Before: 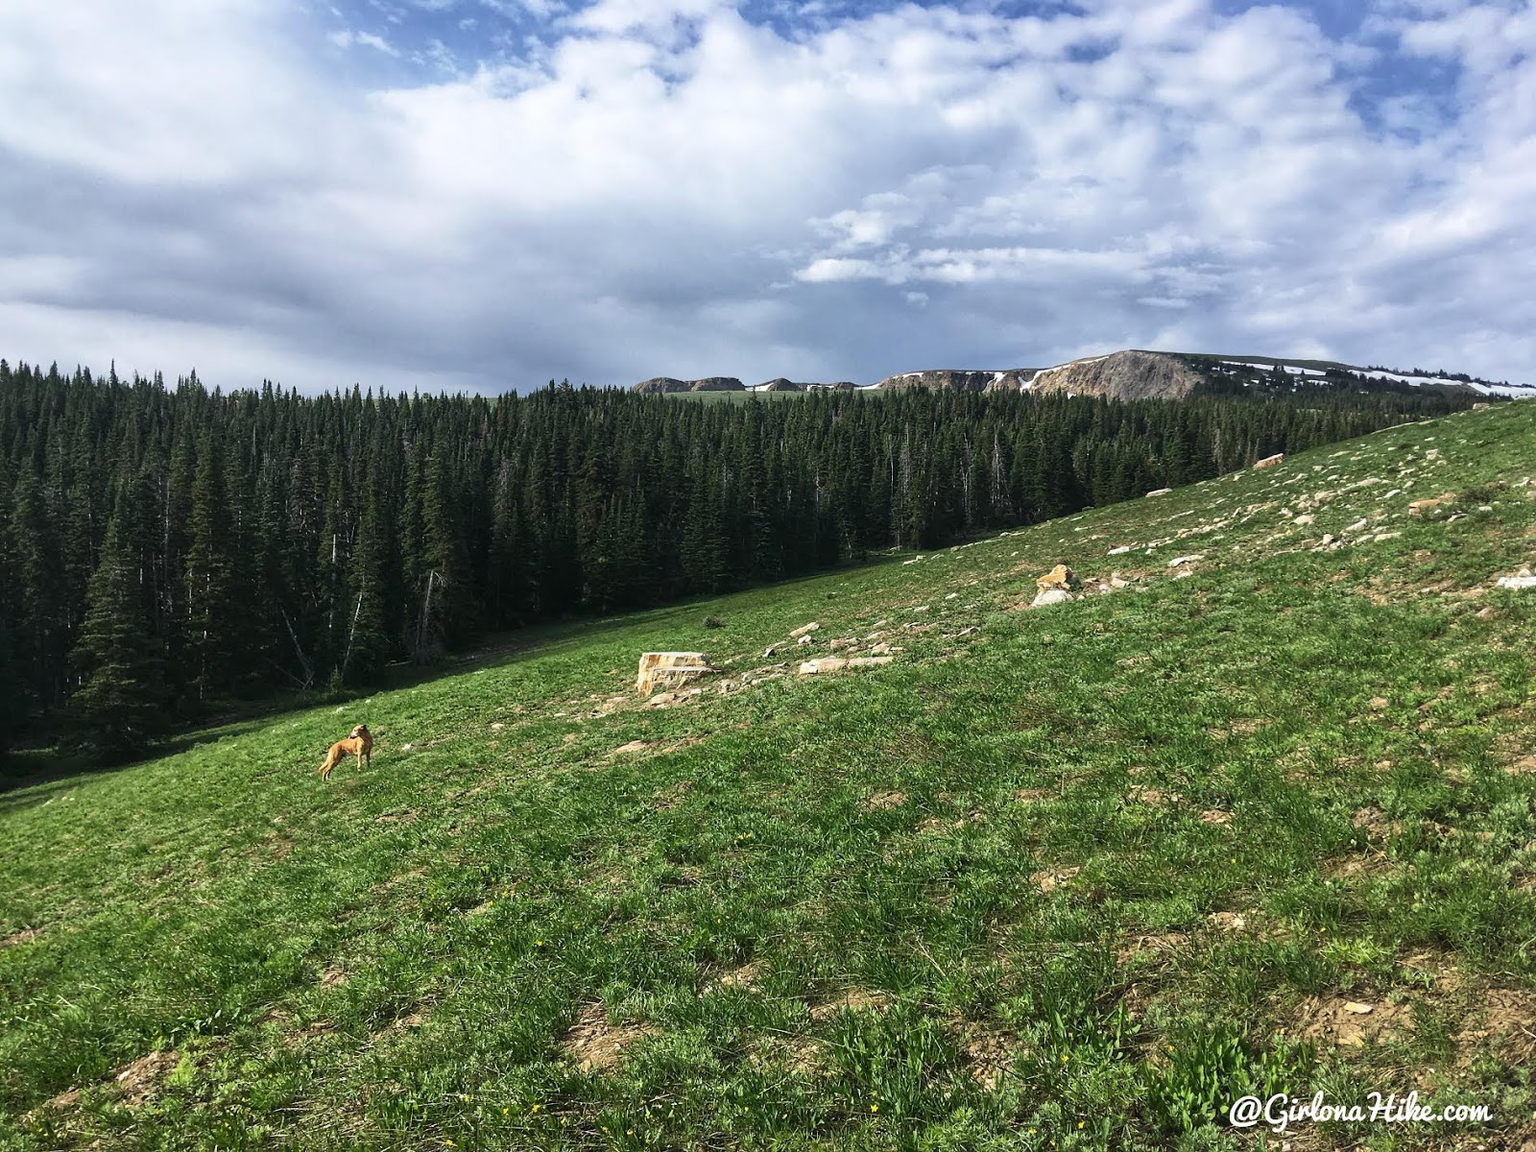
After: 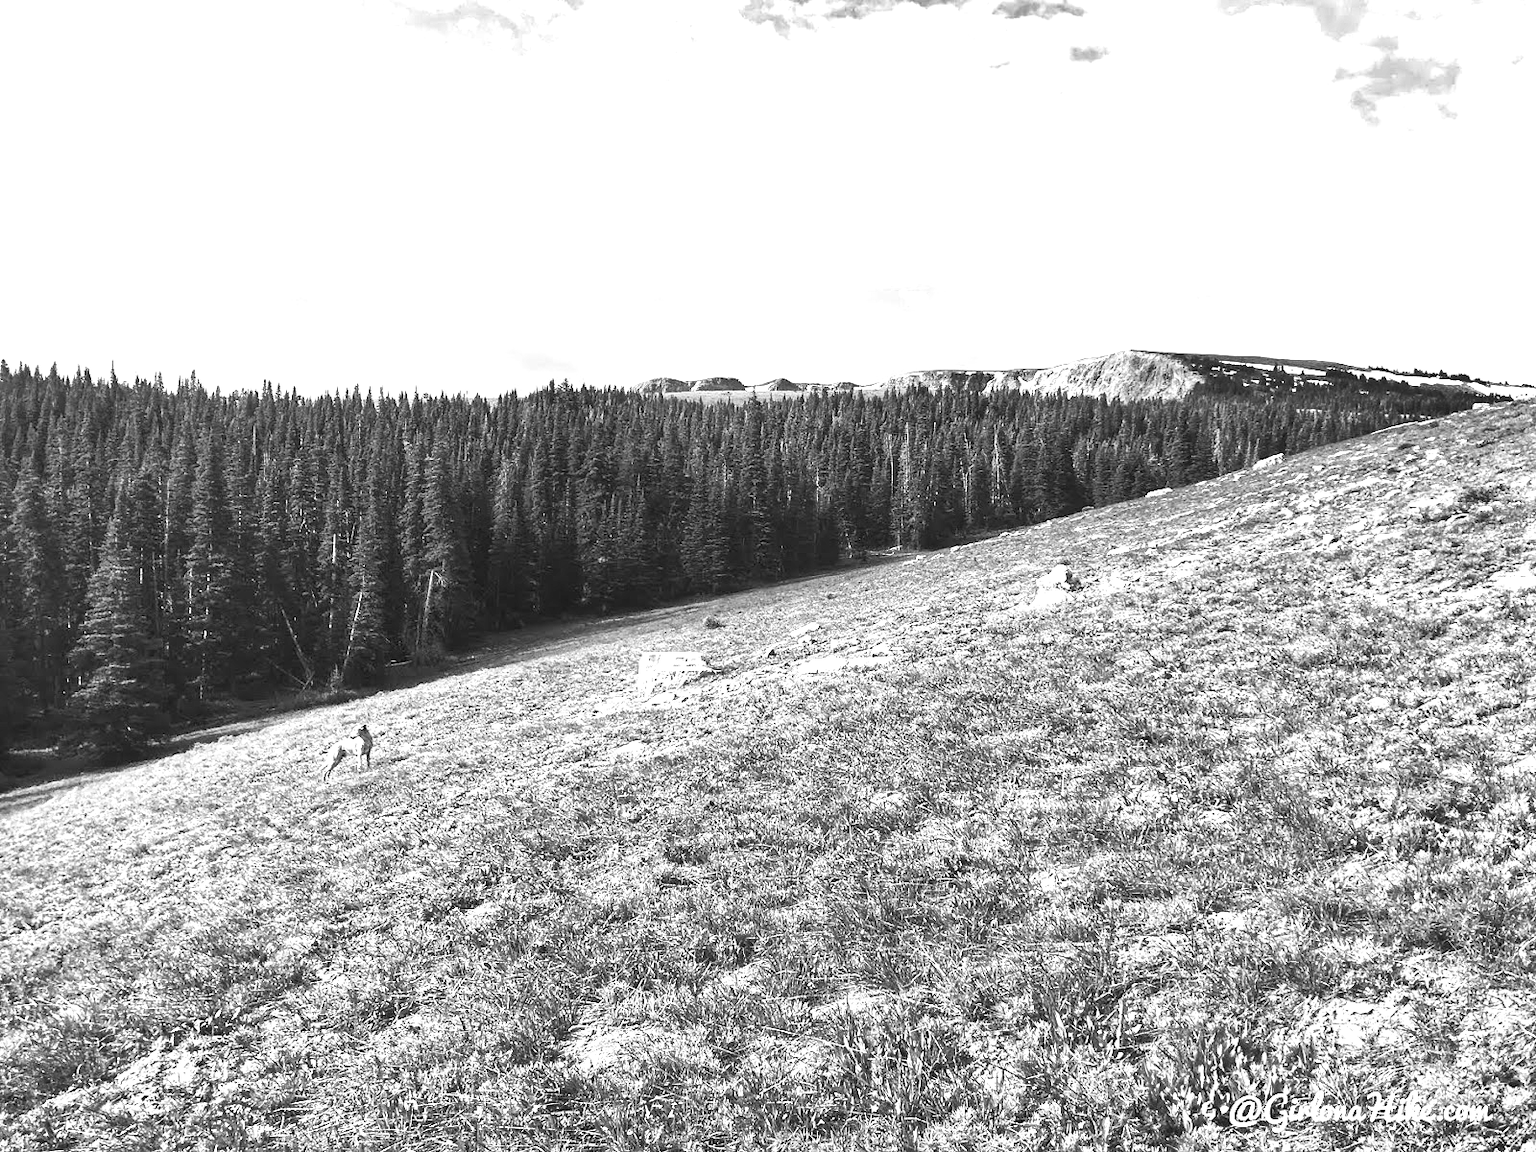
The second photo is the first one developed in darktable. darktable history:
contrast brightness saturation: contrast 0.15, brightness 0.05
shadows and highlights: low approximation 0.01, soften with gaussian
monochrome: a 32, b 64, size 2.3, highlights 1
exposure: black level correction 0, exposure 1.75 EV, compensate exposure bias true, compensate highlight preservation false
white balance: red 1.045, blue 0.932
